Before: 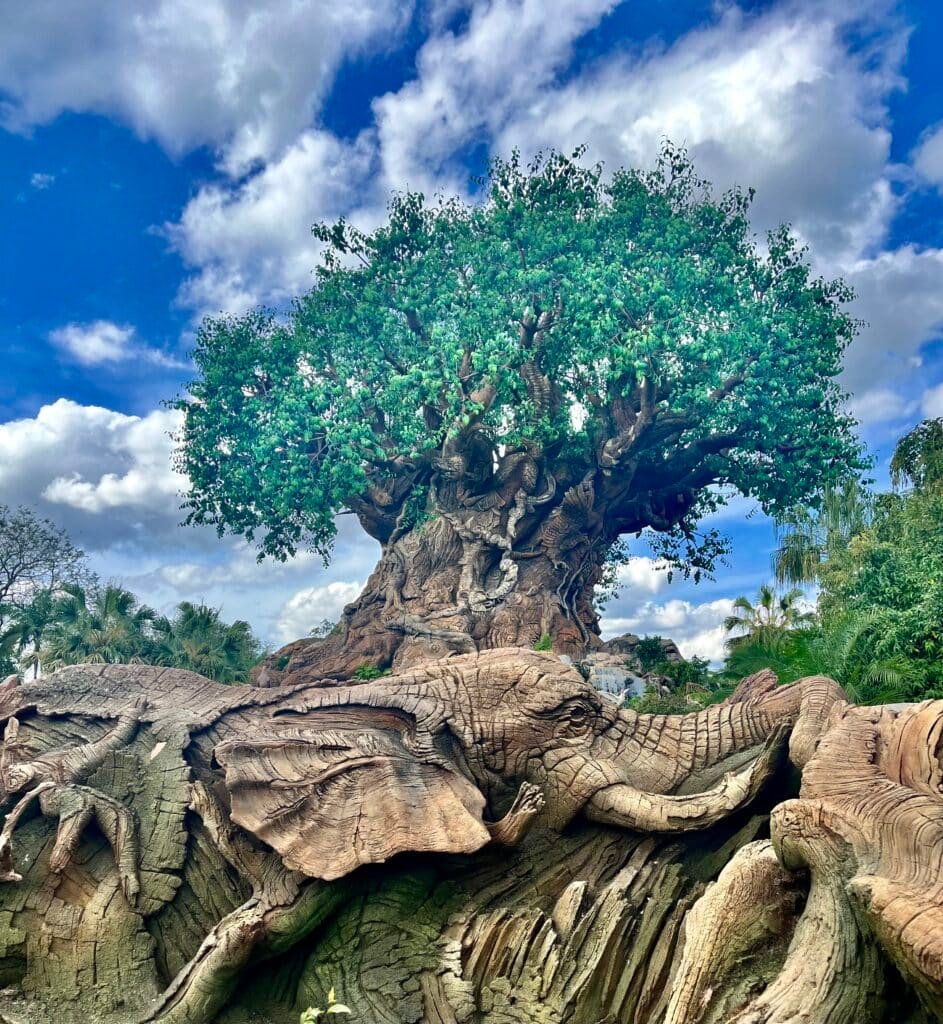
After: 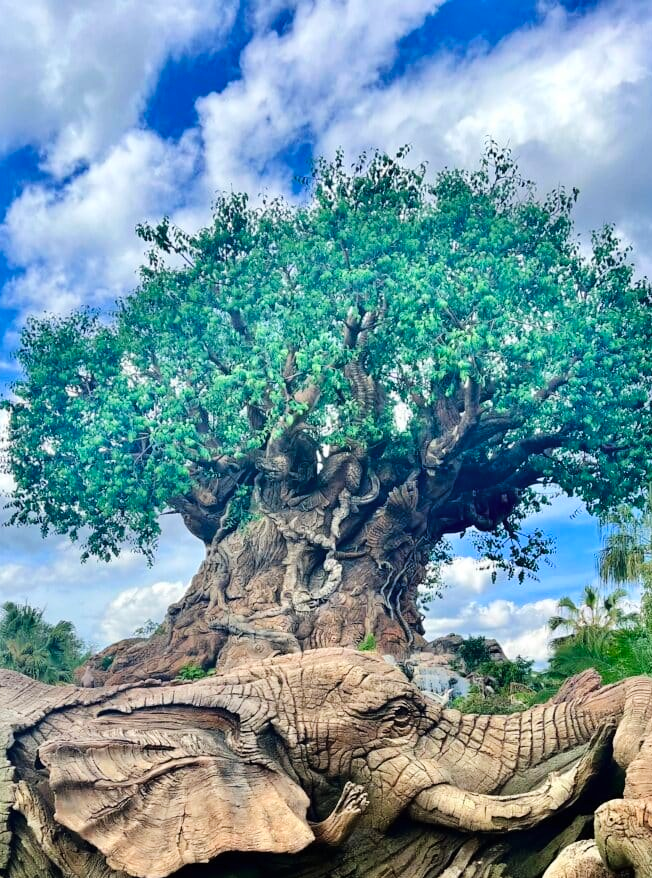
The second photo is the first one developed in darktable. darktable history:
crop: left 18.731%, right 12.096%, bottom 14.182%
tone curve: curves: ch0 [(0, 0) (0.003, 0.005) (0.011, 0.011) (0.025, 0.022) (0.044, 0.038) (0.069, 0.062) (0.1, 0.091) (0.136, 0.128) (0.177, 0.183) (0.224, 0.246) (0.277, 0.325) (0.335, 0.403) (0.399, 0.473) (0.468, 0.557) (0.543, 0.638) (0.623, 0.709) (0.709, 0.782) (0.801, 0.847) (0.898, 0.923) (1, 1)], color space Lab, linked channels, preserve colors none
